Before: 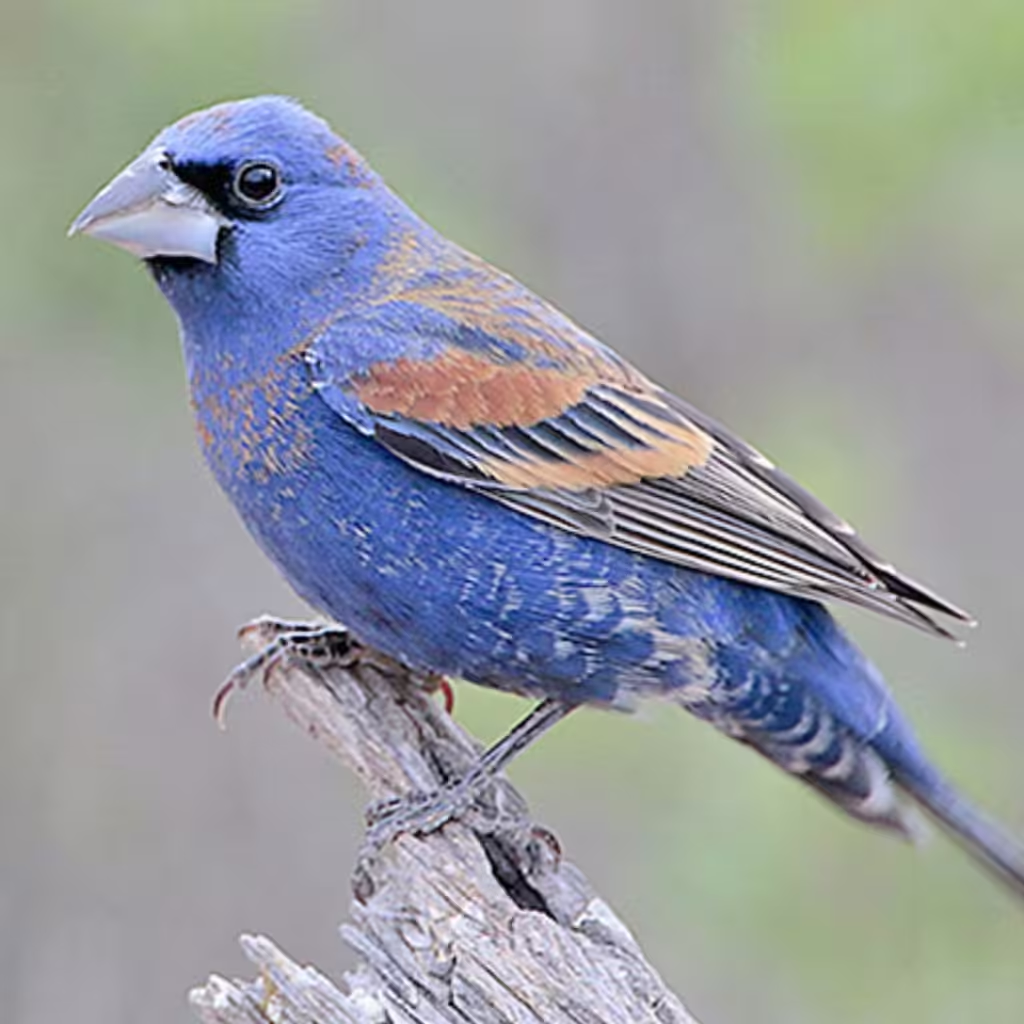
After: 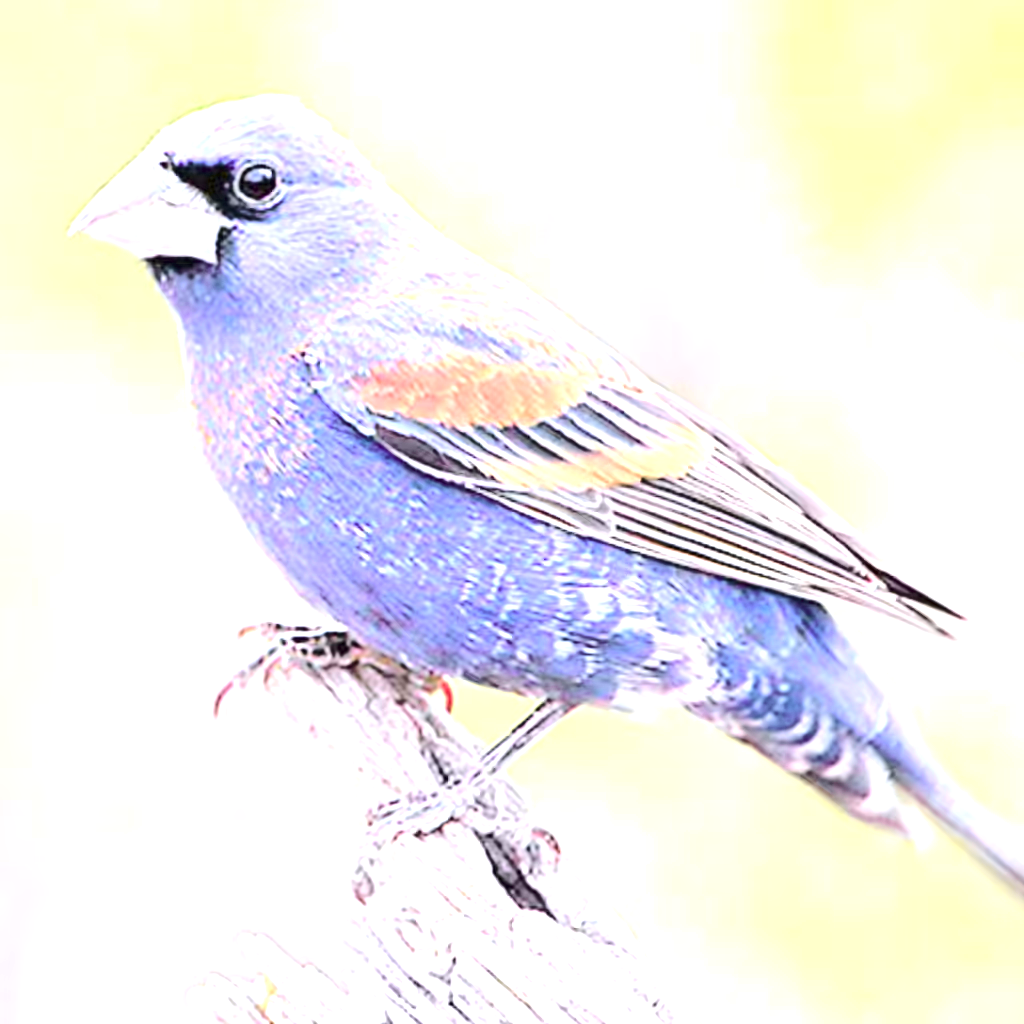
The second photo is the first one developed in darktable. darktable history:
tone curve: curves: ch0 [(0, 0) (0.239, 0.248) (0.508, 0.606) (0.828, 0.878) (1, 1)]; ch1 [(0, 0) (0.401, 0.42) (0.442, 0.47) (0.492, 0.498) (0.511, 0.516) (0.555, 0.586) (0.681, 0.739) (1, 1)]; ch2 [(0, 0) (0.411, 0.433) (0.5, 0.504) (0.545, 0.574) (1, 1)], color space Lab, independent channels, preserve colors none
exposure: black level correction 0, exposure 1.675 EV, compensate exposure bias true, compensate highlight preservation false
white balance: emerald 1
